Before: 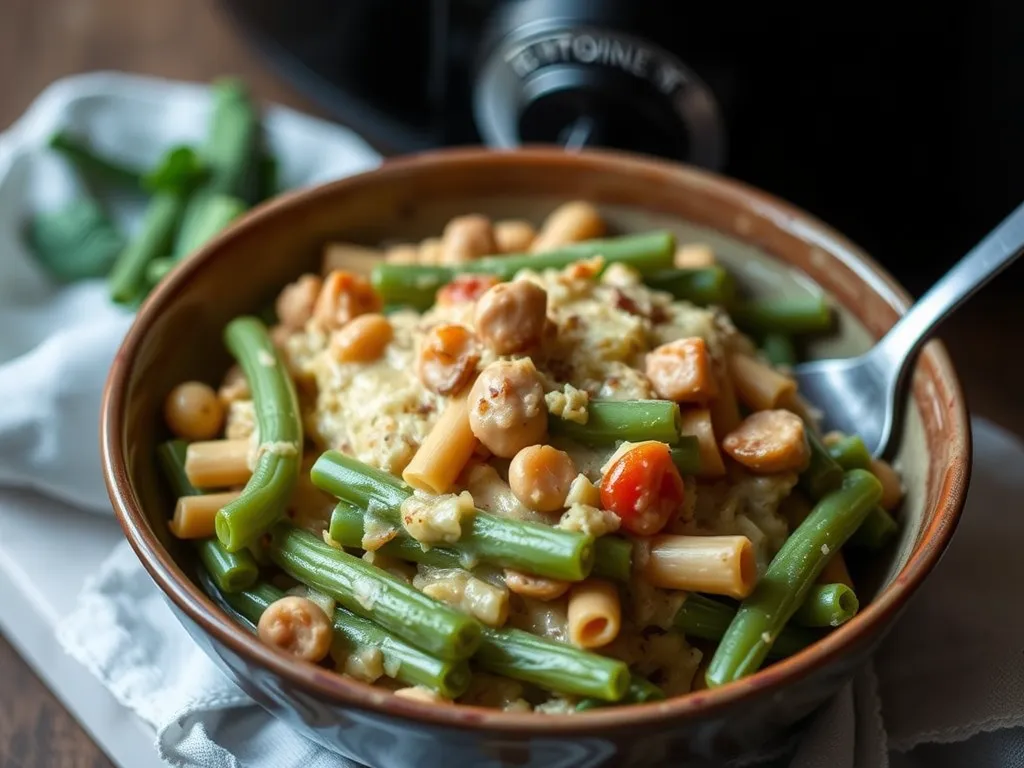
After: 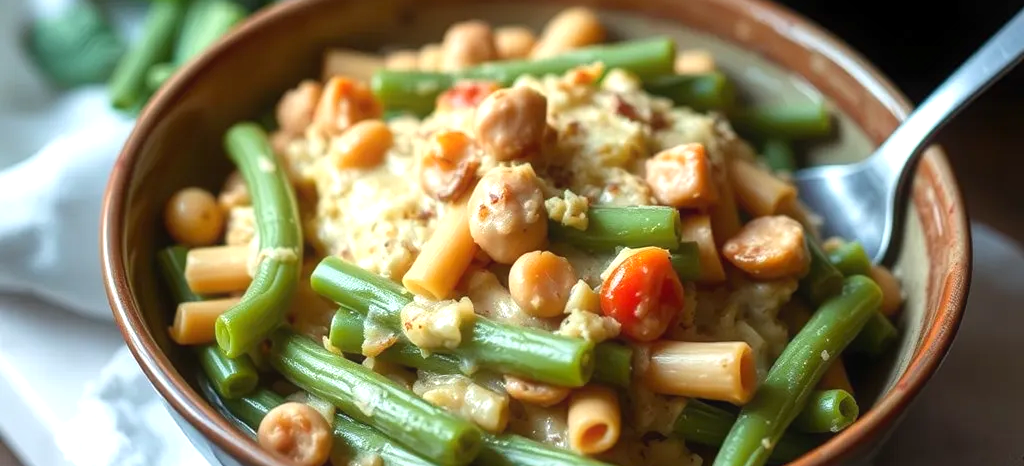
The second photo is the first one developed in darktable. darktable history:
crop and rotate: top 25.357%, bottom 13.942%
exposure: exposure 0.566 EV, compensate highlight preservation false
contrast equalizer: y [[0.5, 0.488, 0.462, 0.461, 0.491, 0.5], [0.5 ×6], [0.5 ×6], [0 ×6], [0 ×6]]
